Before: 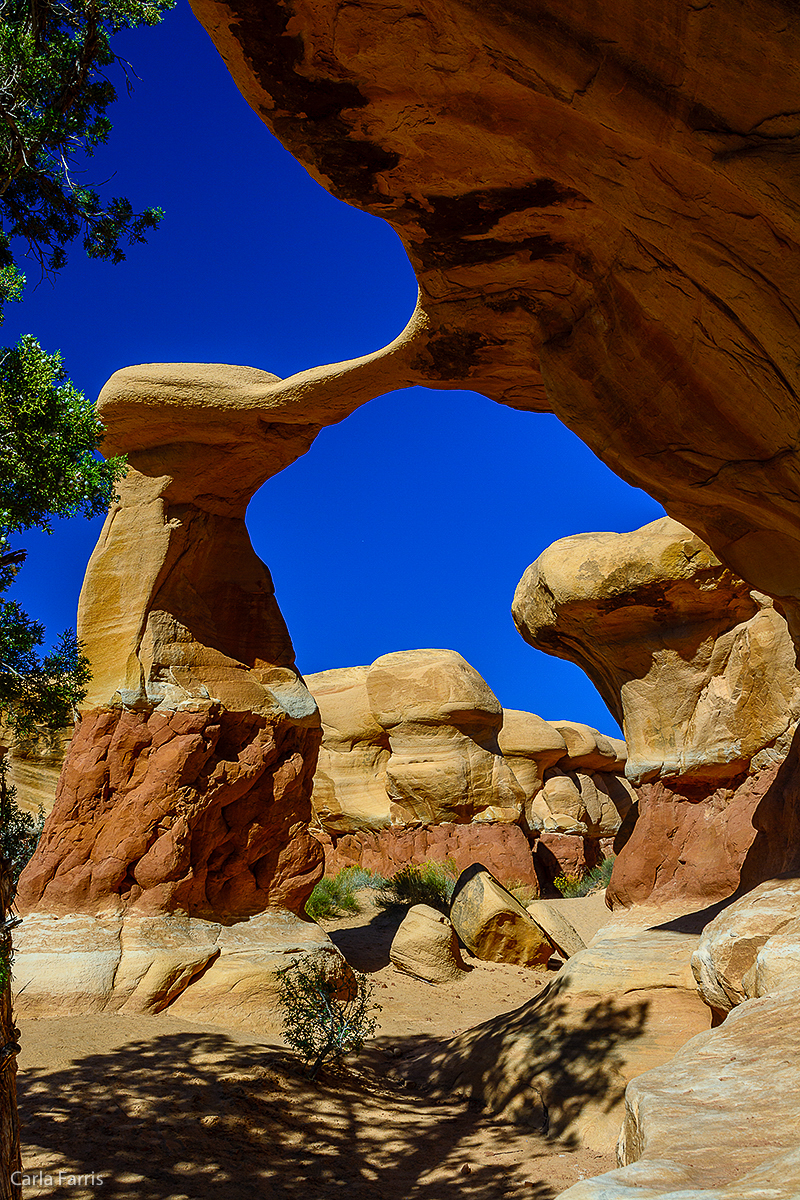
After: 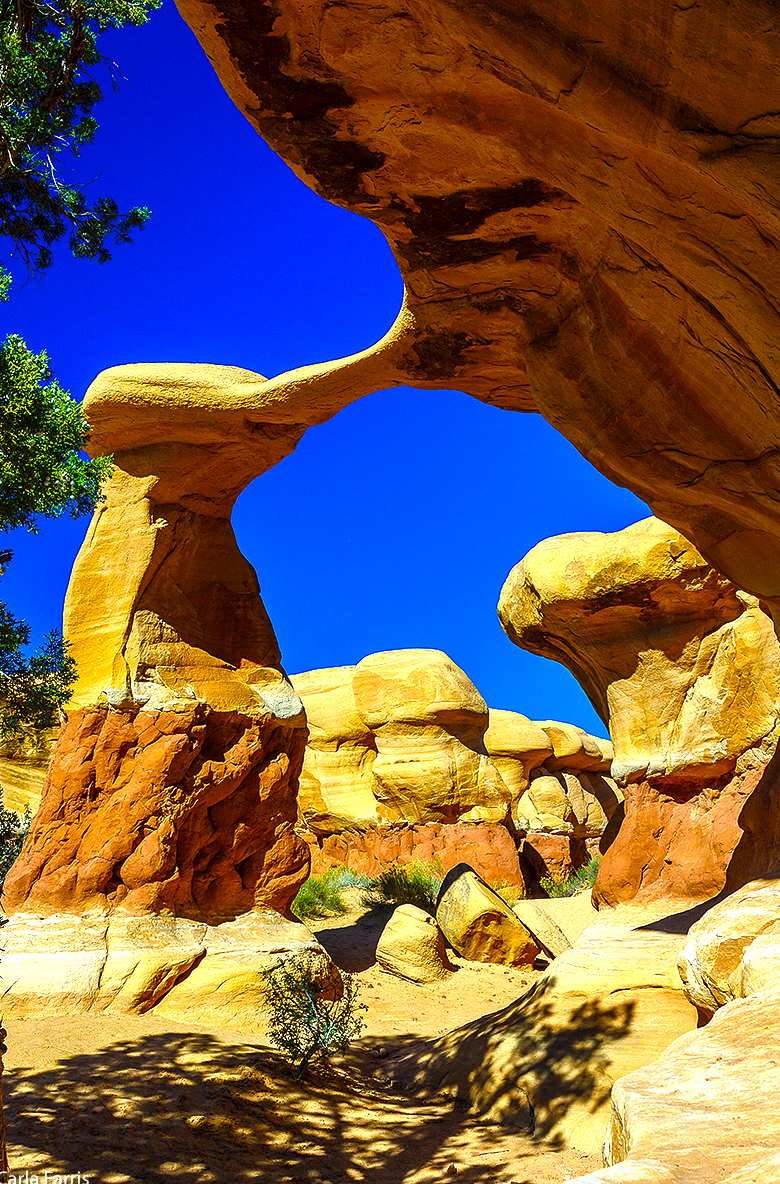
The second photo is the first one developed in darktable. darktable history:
white balance: red 0.978, blue 0.999
crop and rotate: left 1.774%, right 0.633%, bottom 1.28%
exposure: exposure 1.061 EV, compensate highlight preservation false
color balance rgb: perceptual saturation grading › global saturation 20%, global vibrance 20%
